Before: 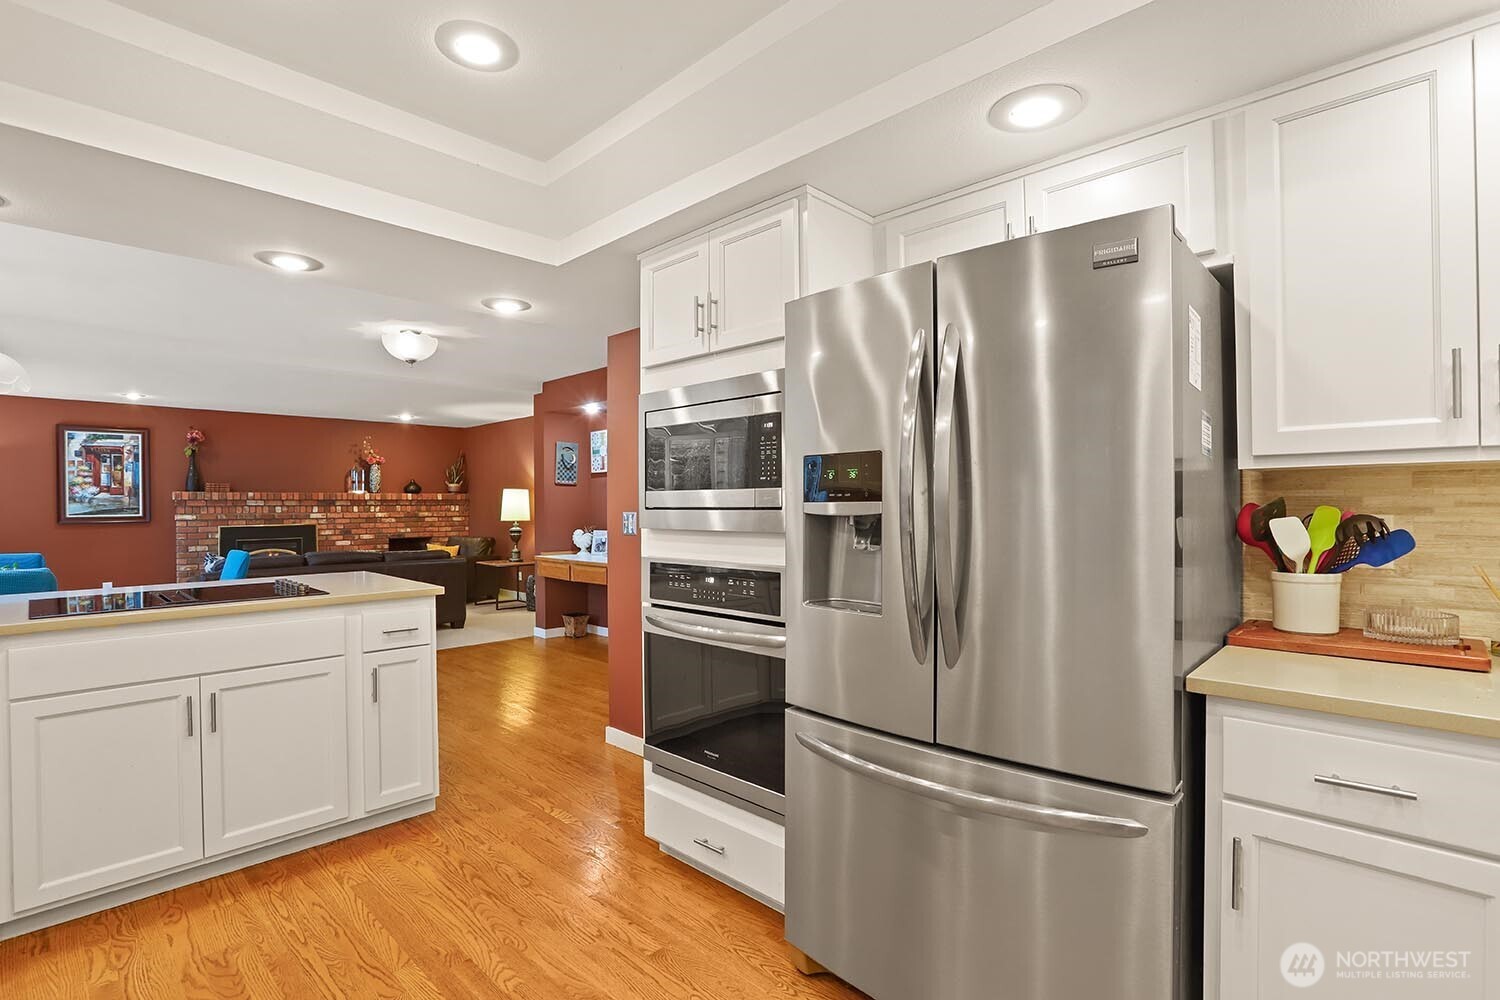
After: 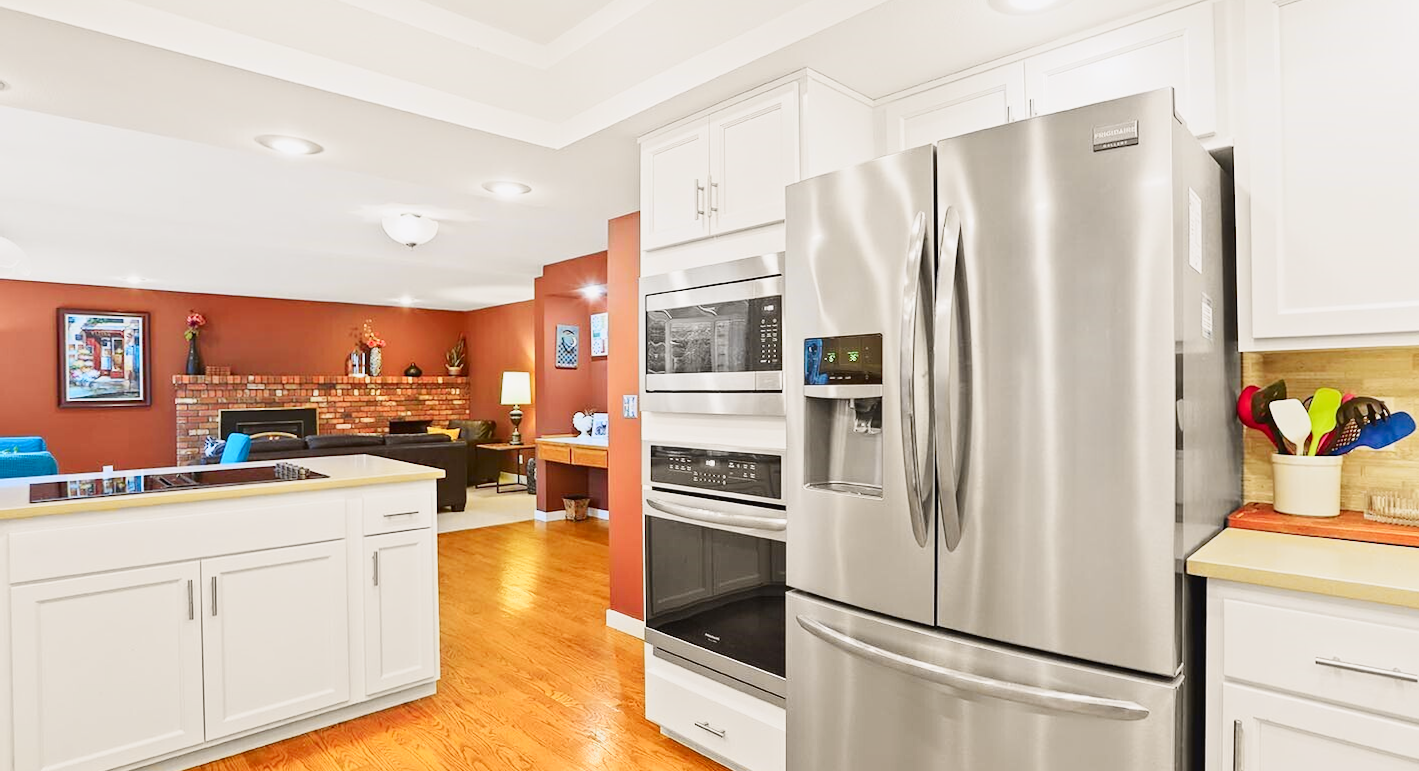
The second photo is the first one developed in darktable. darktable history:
base curve: curves: ch0 [(0, 0) (0.204, 0.334) (0.55, 0.733) (1, 1)], preserve colors none
crop and rotate: angle 0.06°, top 11.803%, right 5.418%, bottom 11.131%
tone curve: curves: ch0 [(0, 0.011) (0.139, 0.106) (0.295, 0.271) (0.499, 0.523) (0.739, 0.782) (0.857, 0.879) (1, 0.967)]; ch1 [(0, 0) (0.272, 0.249) (0.388, 0.385) (0.469, 0.456) (0.495, 0.497) (0.524, 0.518) (0.602, 0.623) (0.725, 0.779) (1, 1)]; ch2 [(0, 0) (0.125, 0.089) (0.353, 0.329) (0.443, 0.408) (0.502, 0.499) (0.548, 0.549) (0.608, 0.635) (1, 1)], color space Lab, independent channels
